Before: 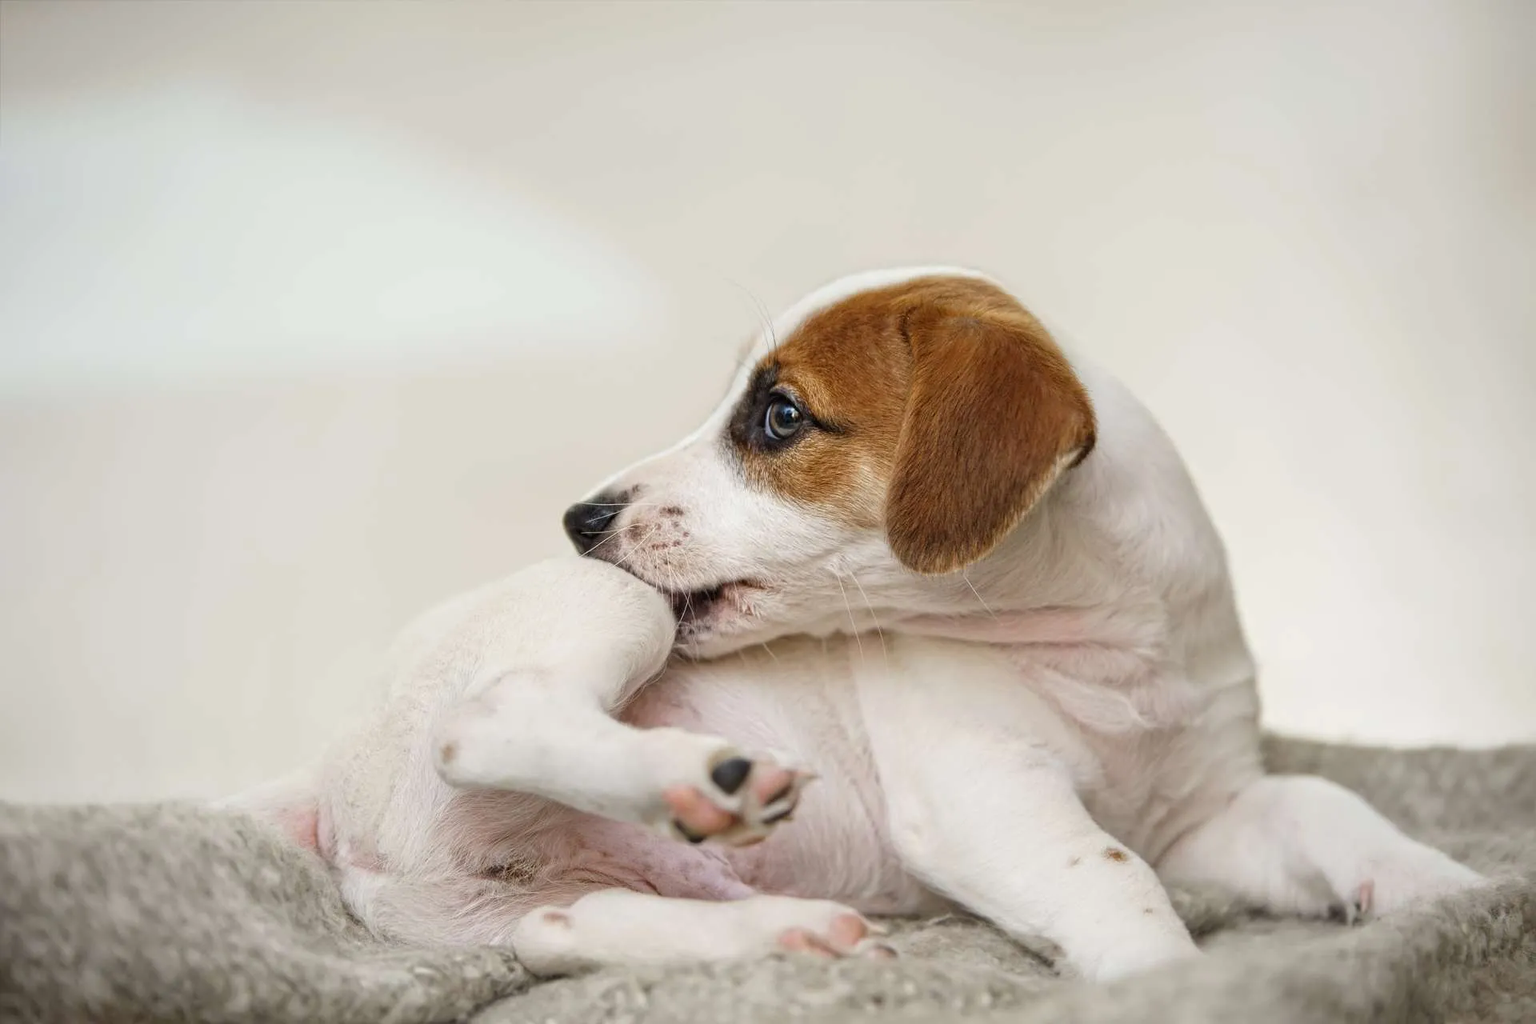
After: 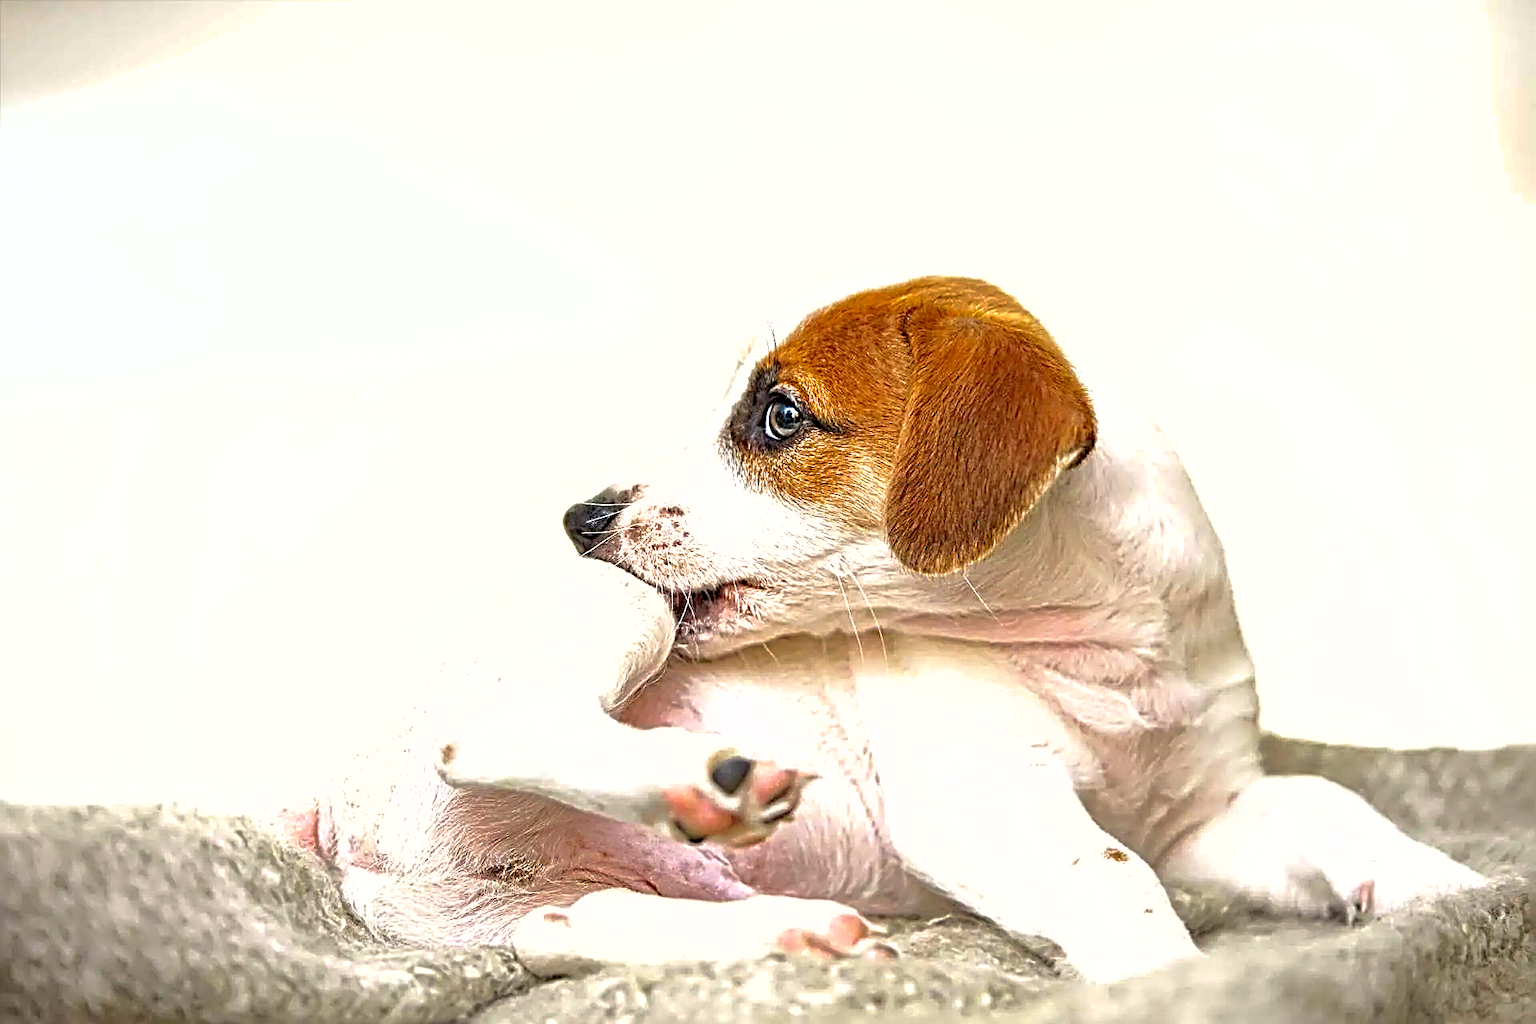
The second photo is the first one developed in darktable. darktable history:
shadows and highlights: on, module defaults
tone equalizer: -8 EV -0.407 EV, -7 EV -0.399 EV, -6 EV -0.36 EV, -5 EV -0.253 EV, -3 EV 0.221 EV, -2 EV 0.31 EV, -1 EV 0.386 EV, +0 EV 0.427 EV
contrast brightness saturation: brightness -0.02, saturation 0.344
exposure: exposure 0.504 EV, compensate highlight preservation false
sharpen: radius 3.141, amount 1.722
